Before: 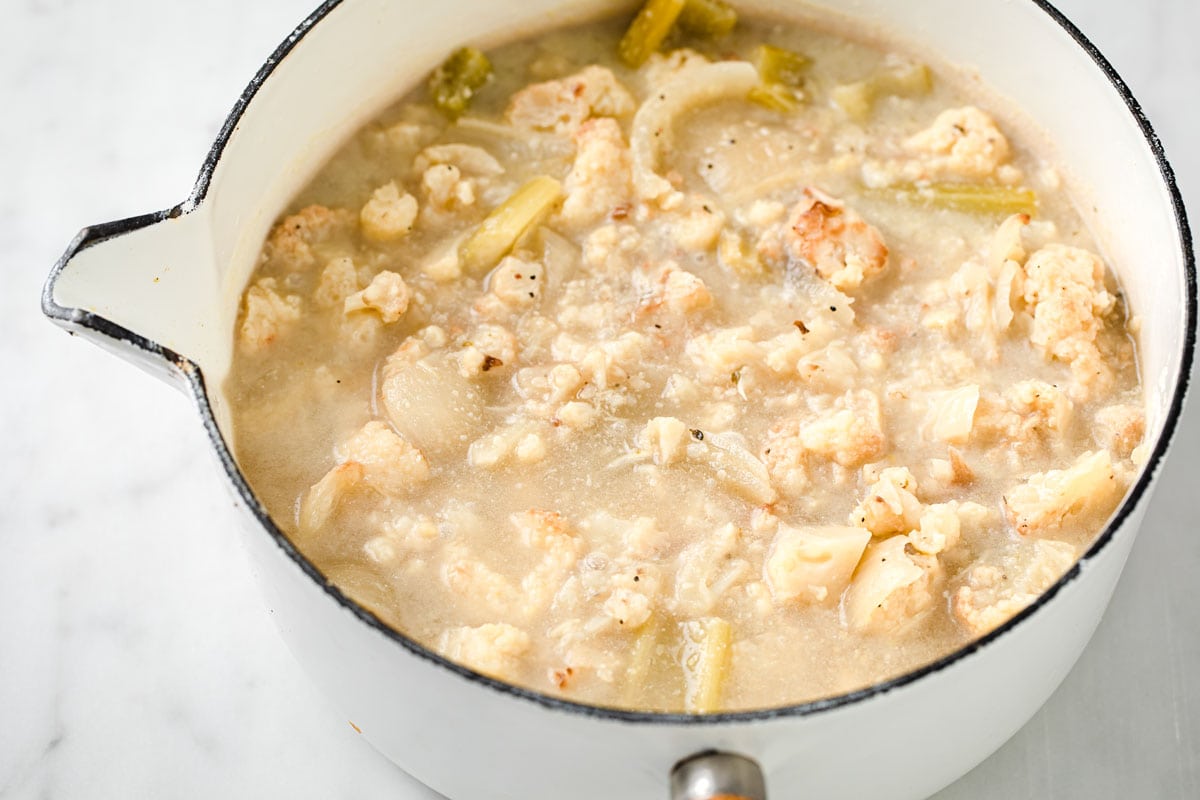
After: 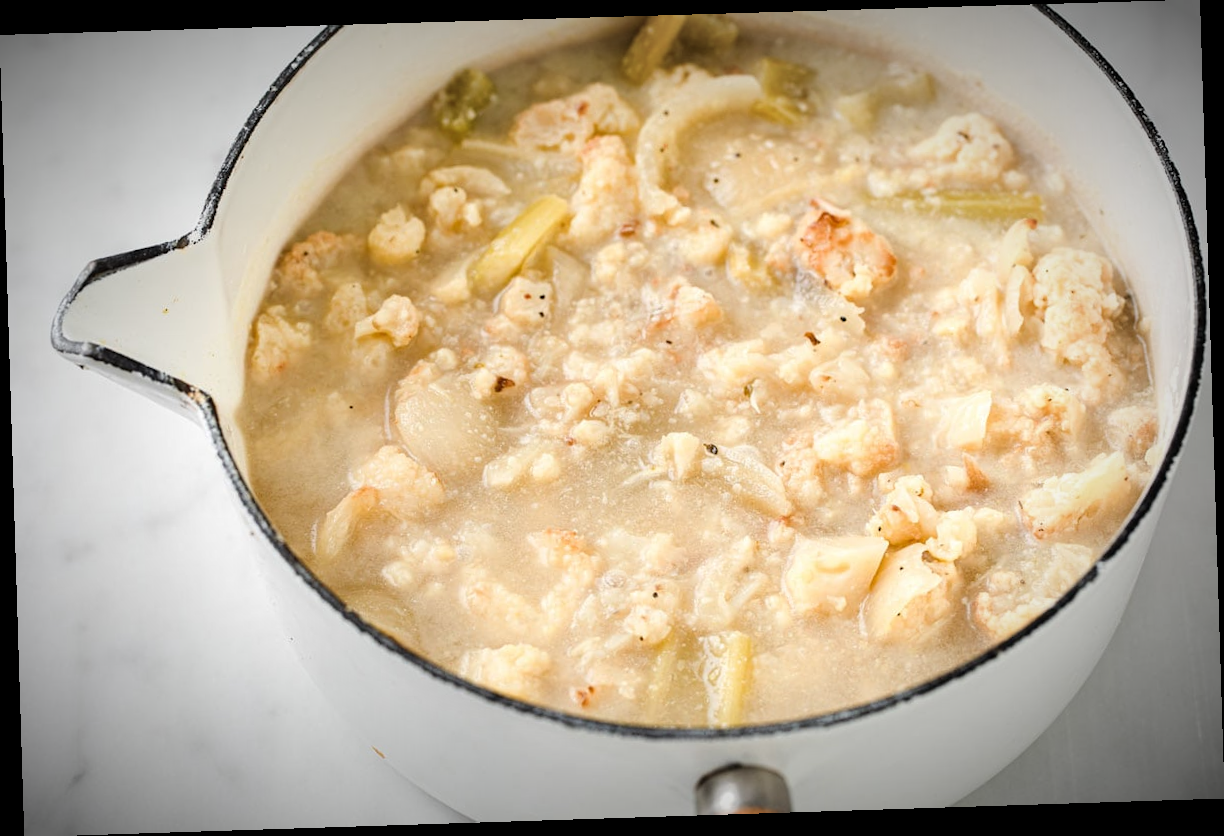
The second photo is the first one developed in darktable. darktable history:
rotate and perspective: rotation -1.77°, lens shift (horizontal) 0.004, automatic cropping off
vignetting: fall-off start 67.5%, fall-off radius 67.23%, brightness -0.813, automatic ratio true
